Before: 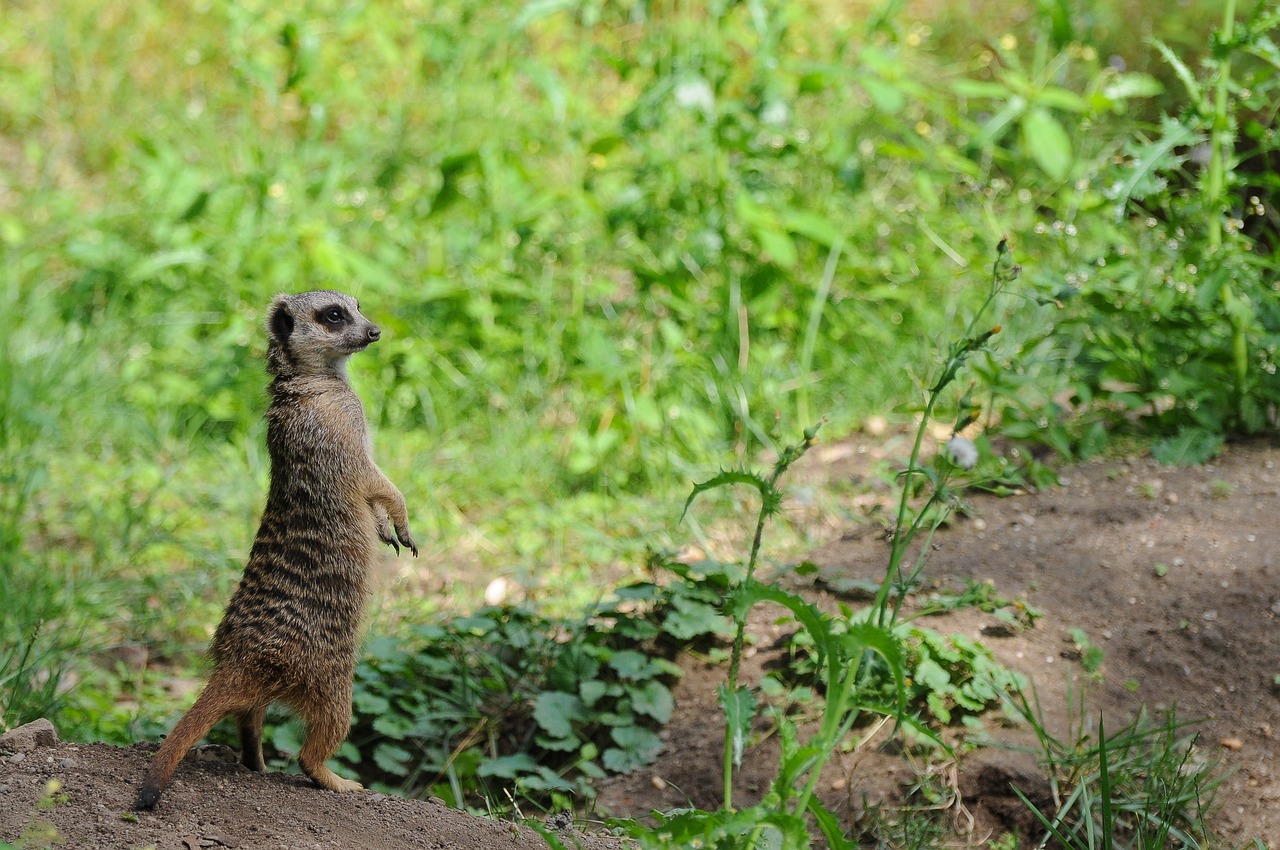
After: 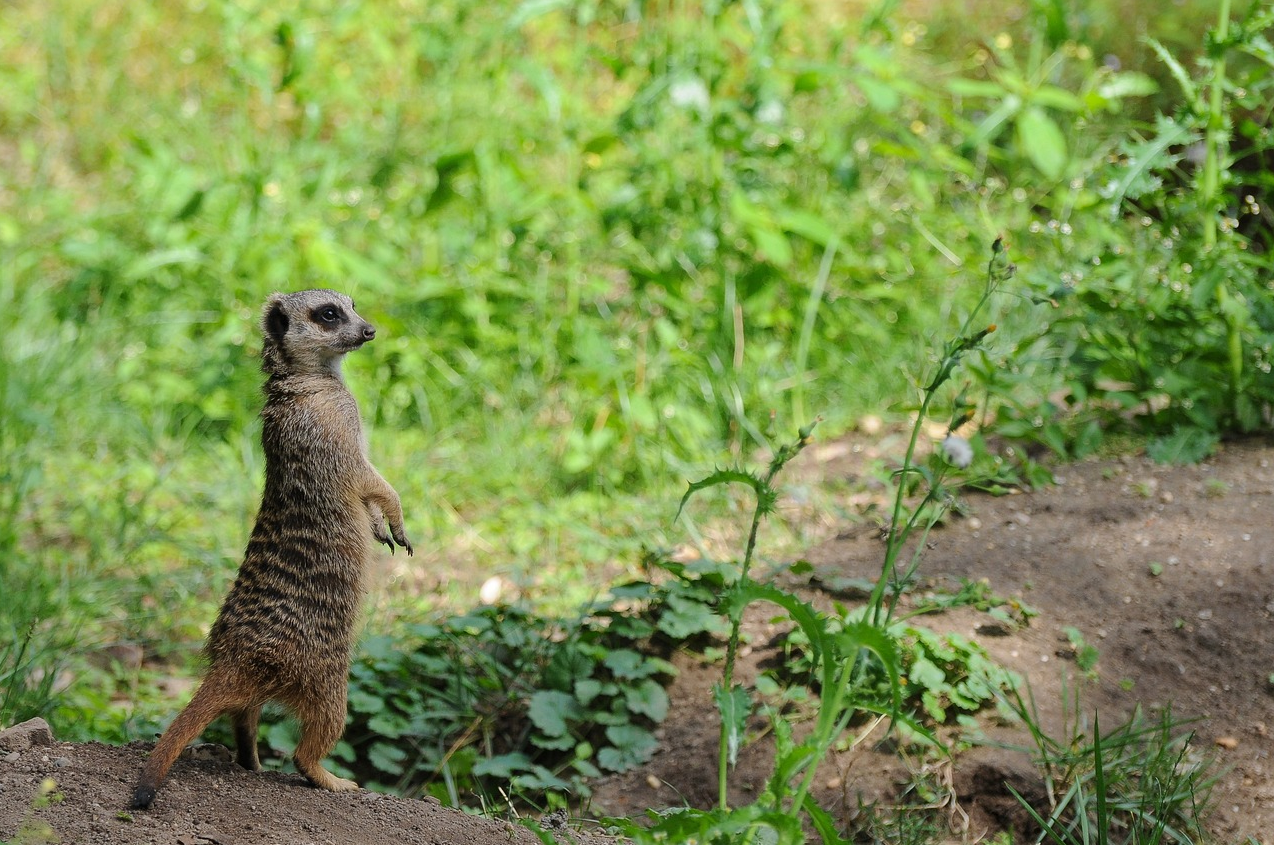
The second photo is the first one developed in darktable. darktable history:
crop and rotate: left 0.449%, top 0.281%, bottom 0.25%
